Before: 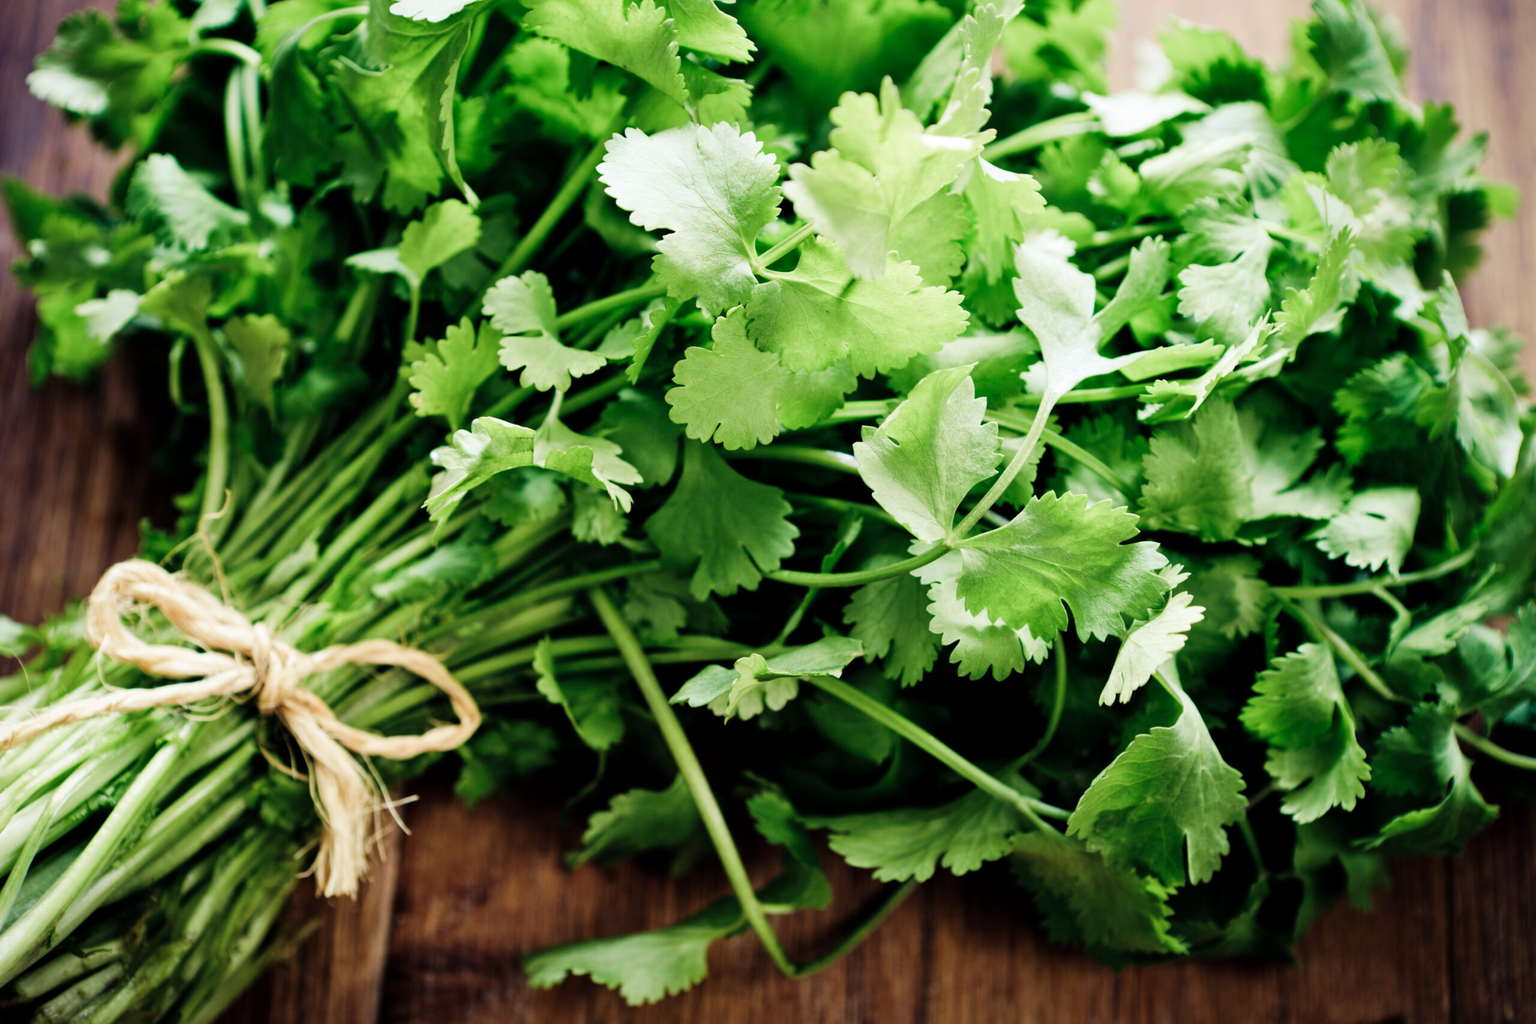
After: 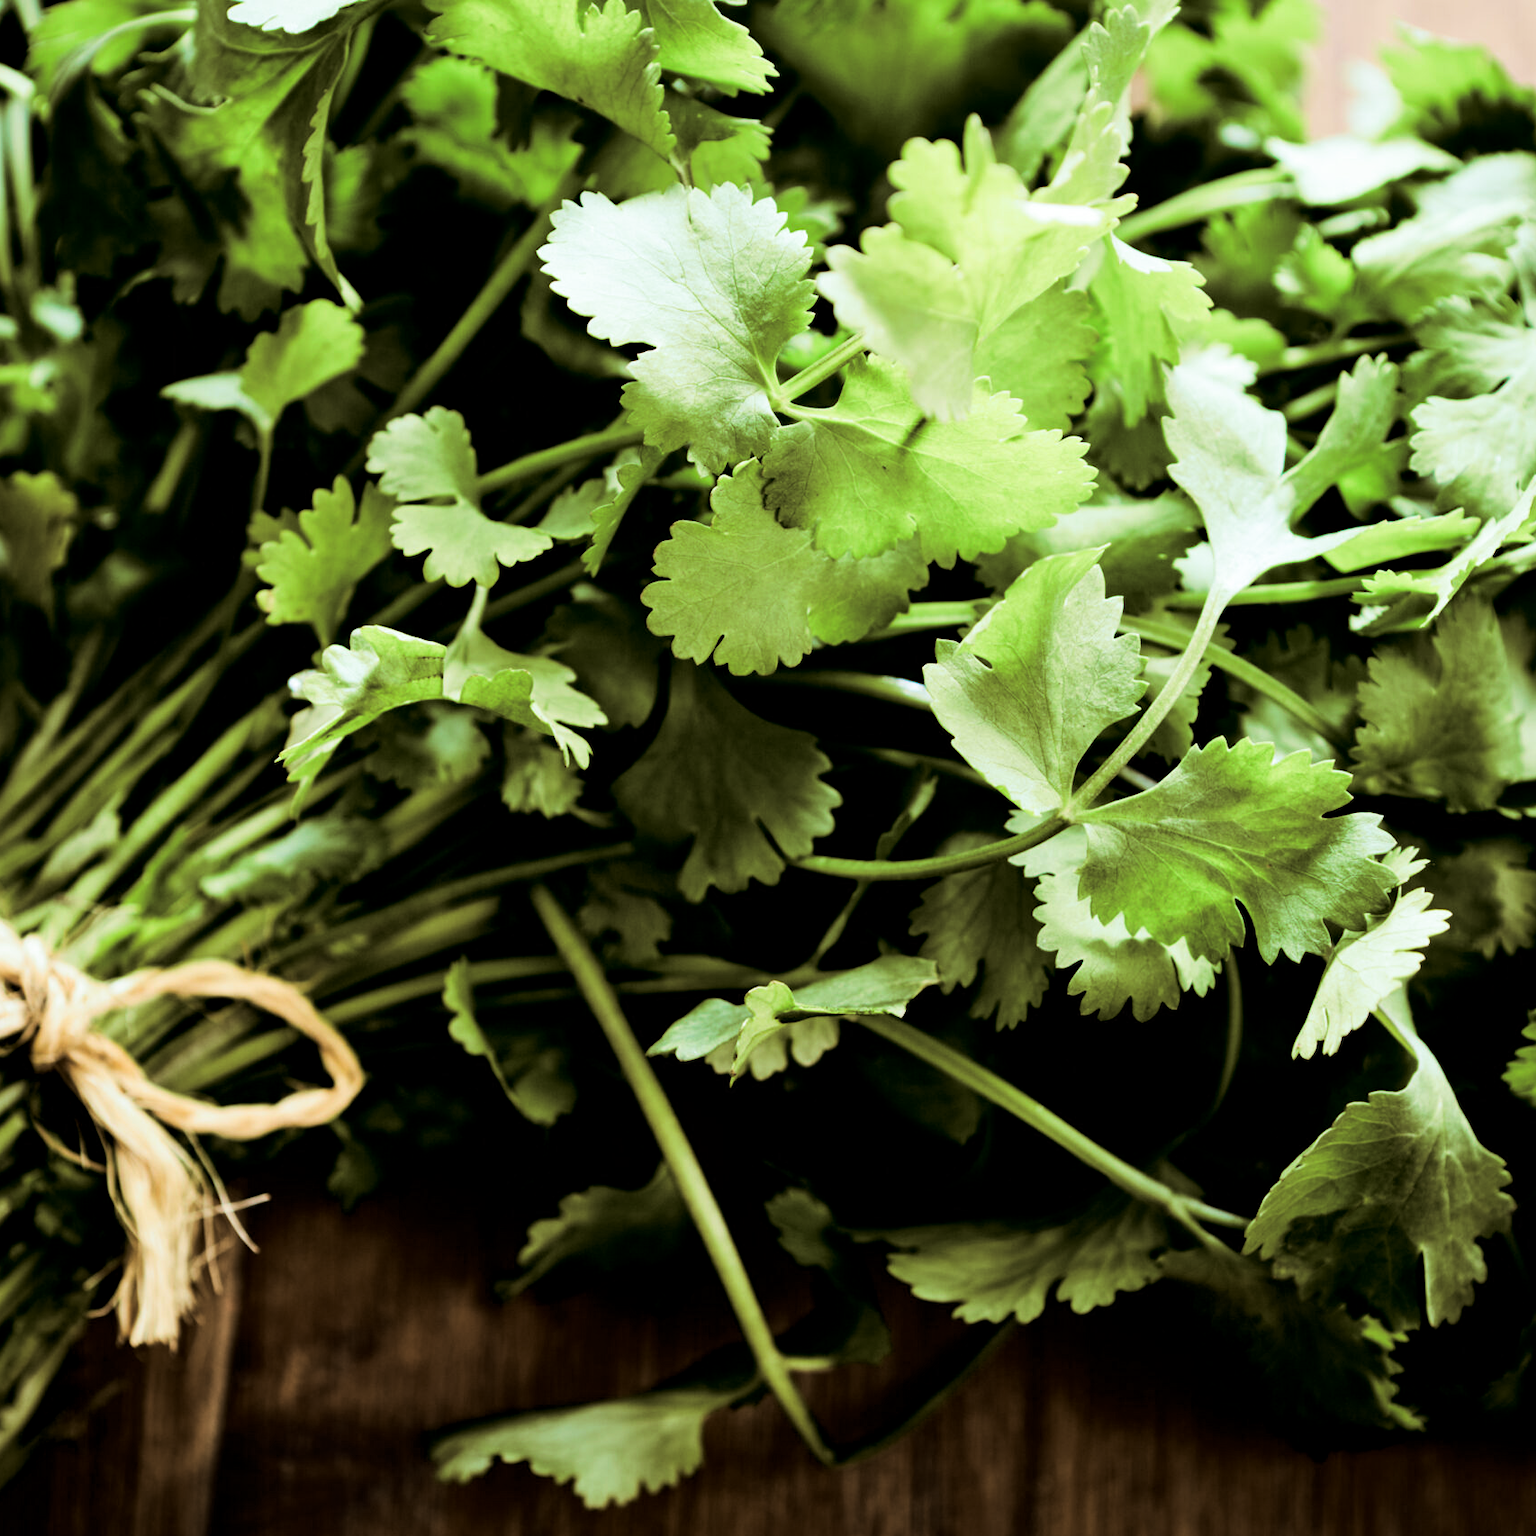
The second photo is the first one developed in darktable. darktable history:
crop and rotate: left 15.546%, right 17.787%
contrast brightness saturation: contrast 0.22, brightness -0.19, saturation 0.24
split-toning: shadows › hue 37.98°, highlights › hue 185.58°, balance -55.261
